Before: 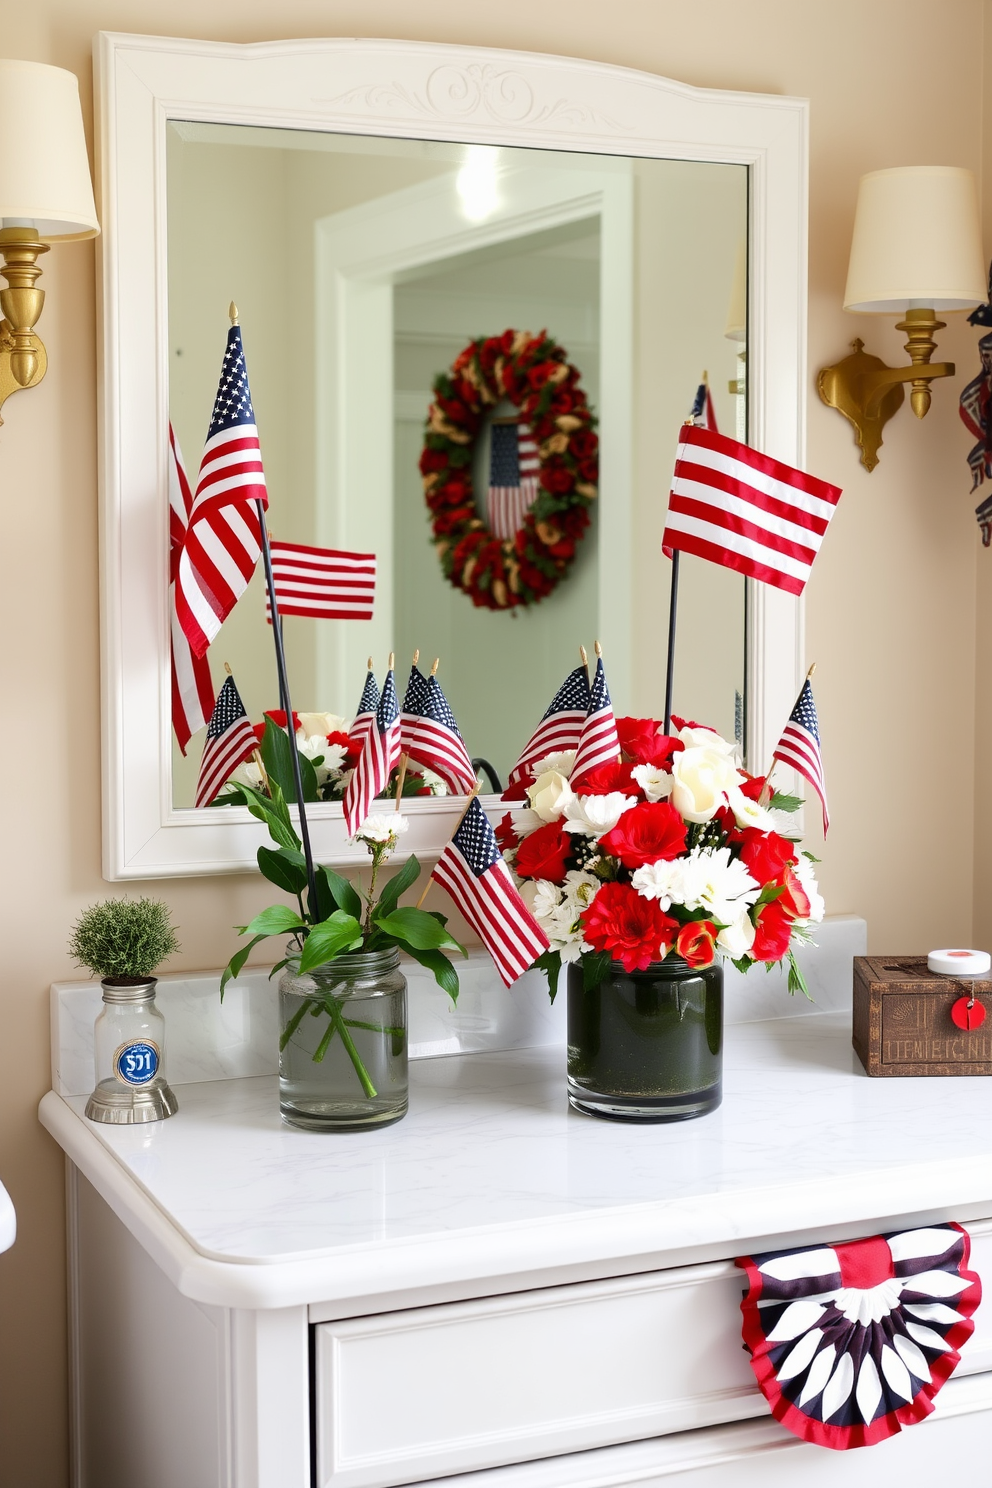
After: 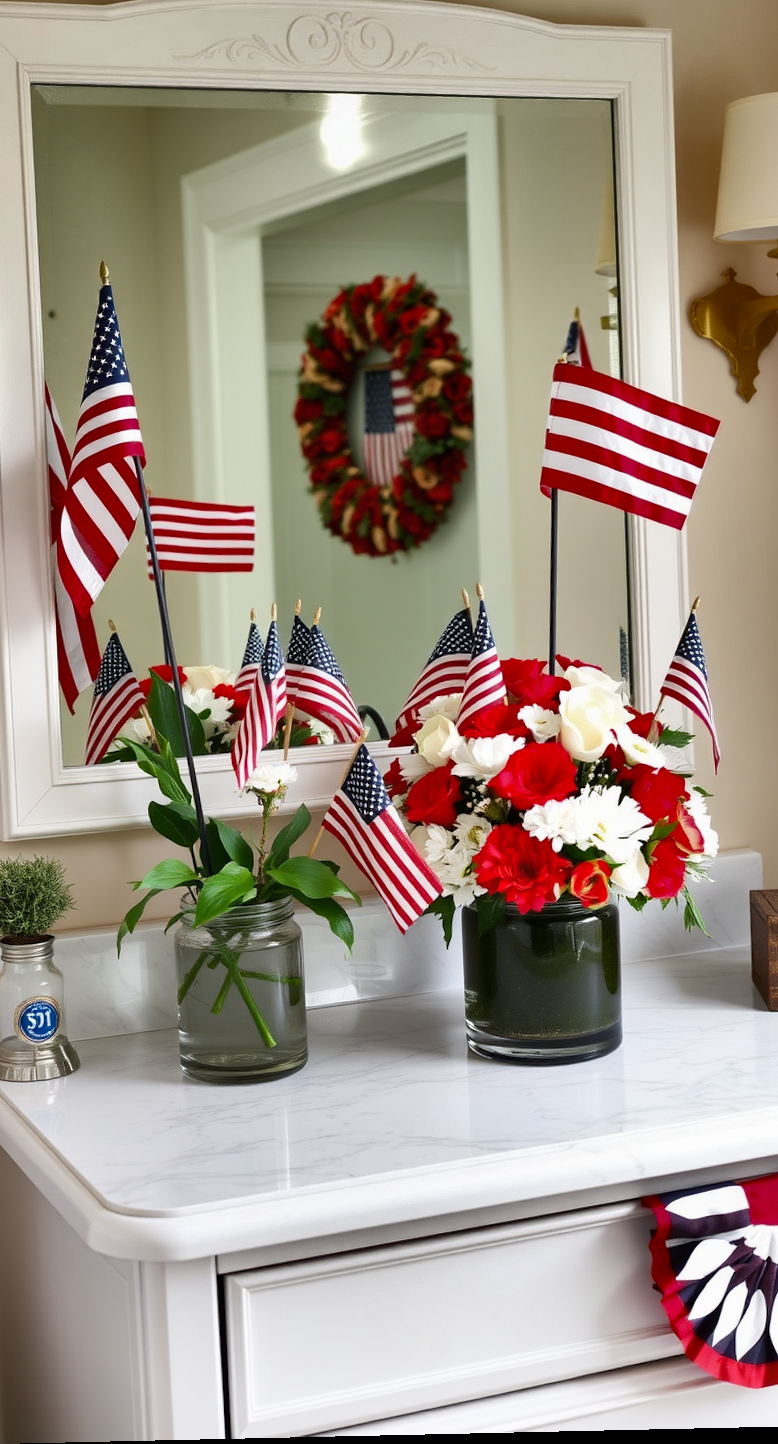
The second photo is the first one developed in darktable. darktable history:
shadows and highlights: shadows 24.5, highlights -78.15, soften with gaussian
crop and rotate: left 13.15%, top 5.251%, right 12.609%
rotate and perspective: rotation -2.22°, lens shift (horizontal) -0.022, automatic cropping off
